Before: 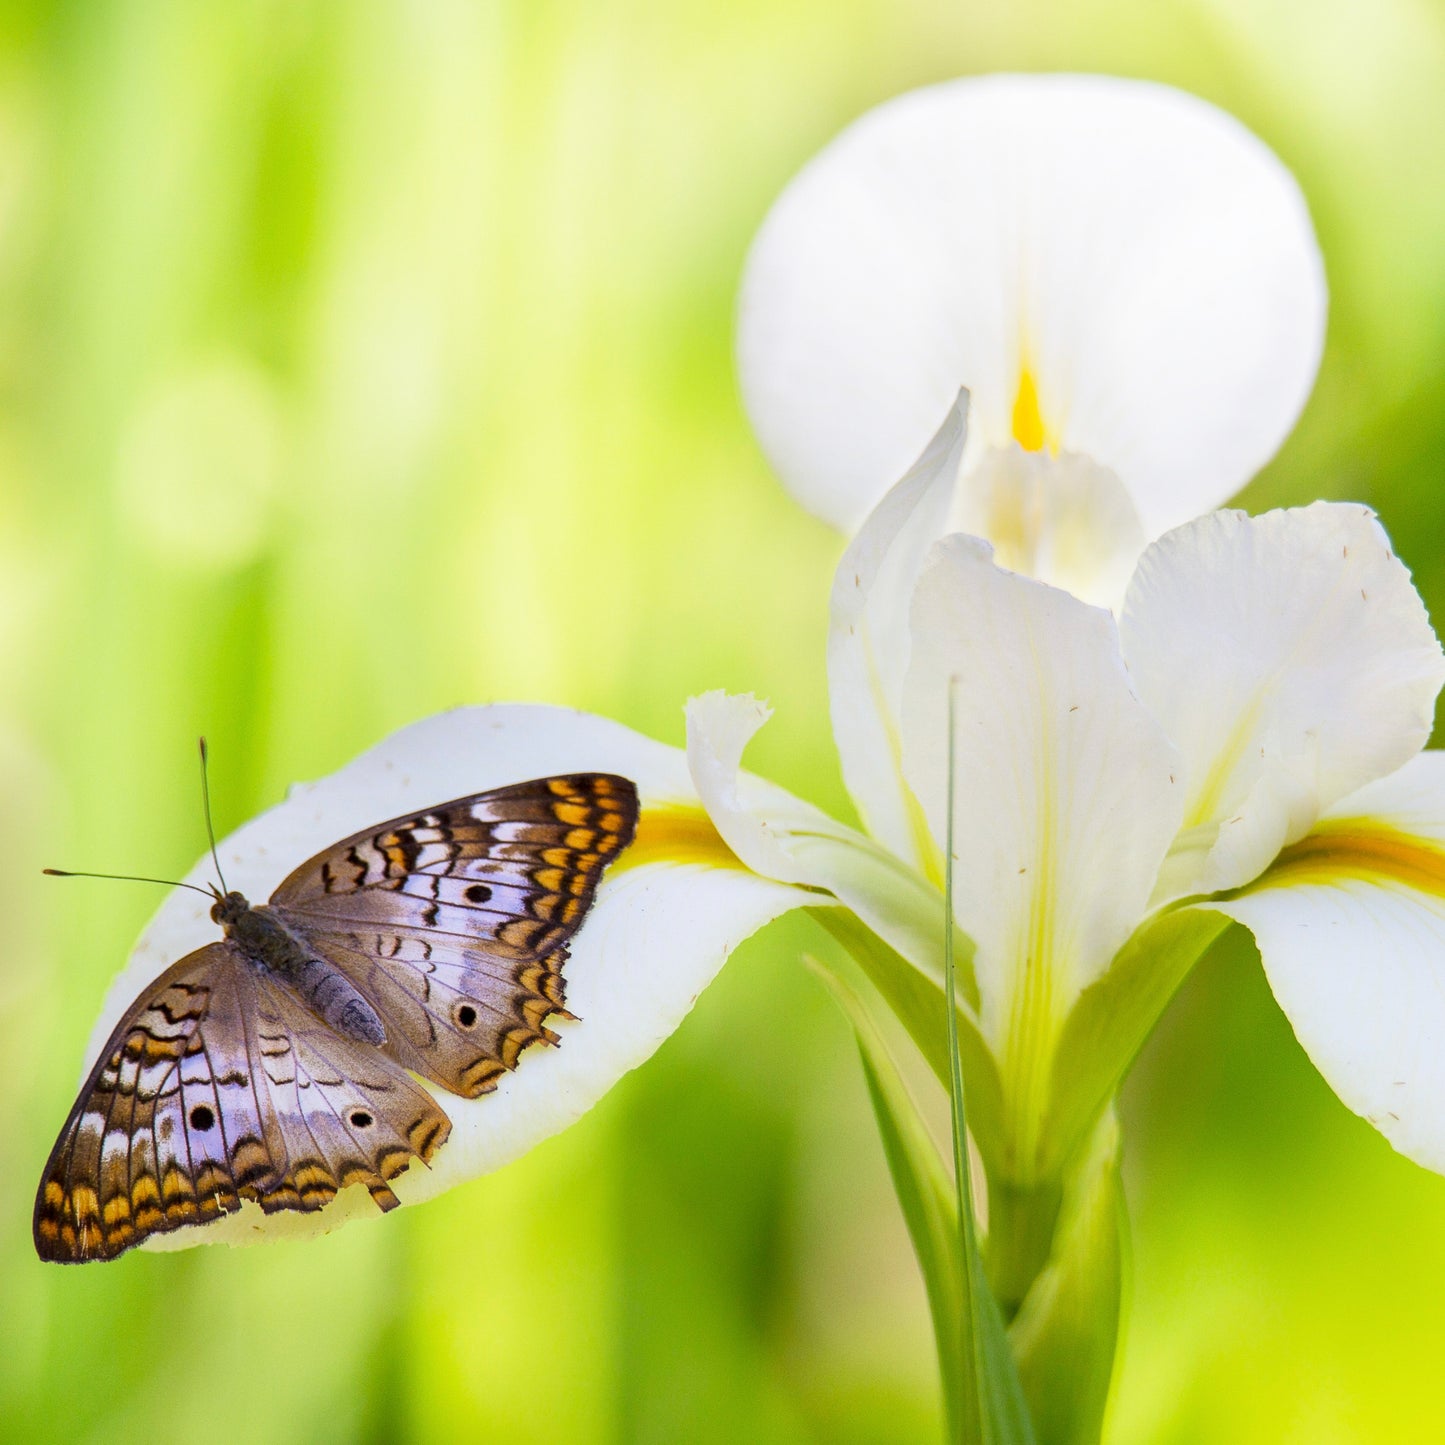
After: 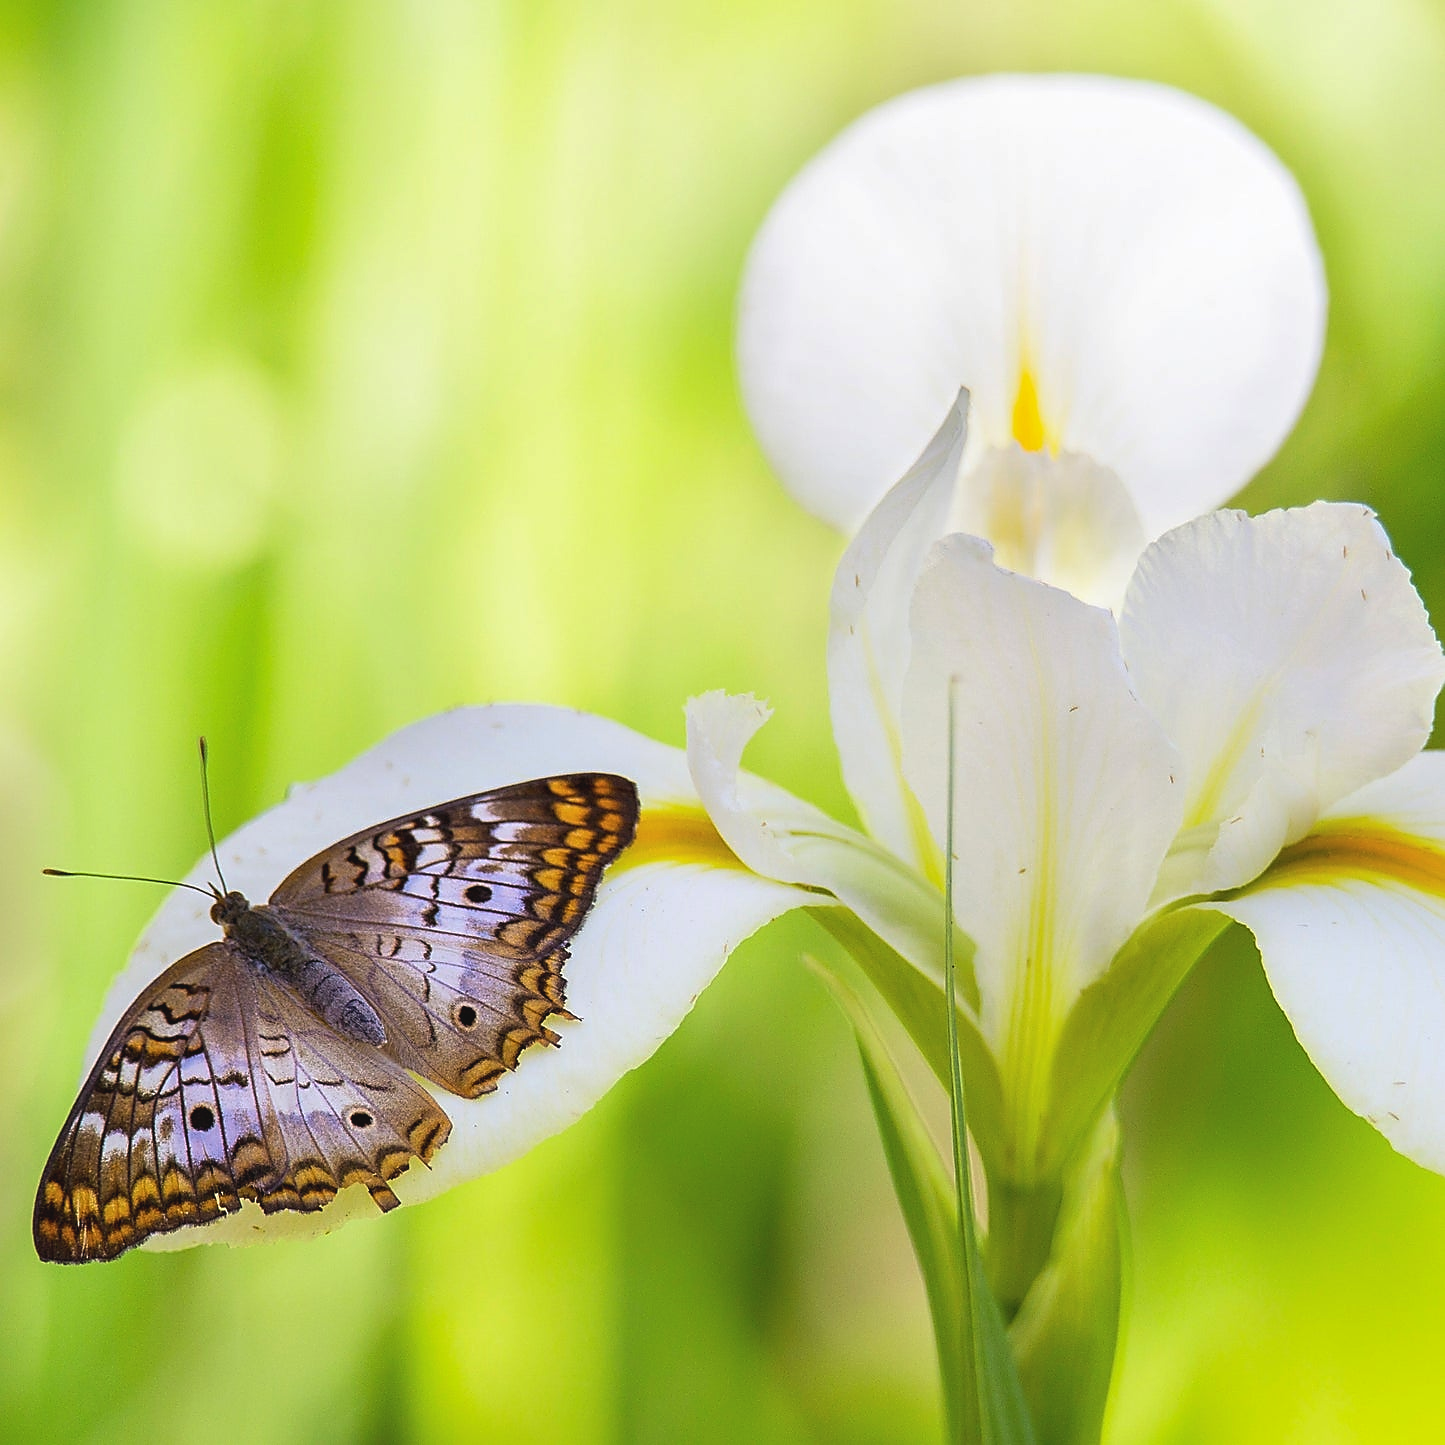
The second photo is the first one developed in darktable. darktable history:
sharpen: radius 1.367, amount 1.239, threshold 0.653
tone curve: curves: ch0 [(0, 0.046) (0.04, 0.074) (0.883, 0.858) (1, 1)]; ch1 [(0, 0) (0.146, 0.159) (0.338, 0.365) (0.417, 0.455) (0.489, 0.486) (0.504, 0.502) (0.529, 0.537) (0.563, 0.567) (1, 1)]; ch2 [(0, 0) (0.307, 0.298) (0.388, 0.375) (0.443, 0.456) (0.485, 0.492) (0.544, 0.525) (1, 1)], preserve colors none
